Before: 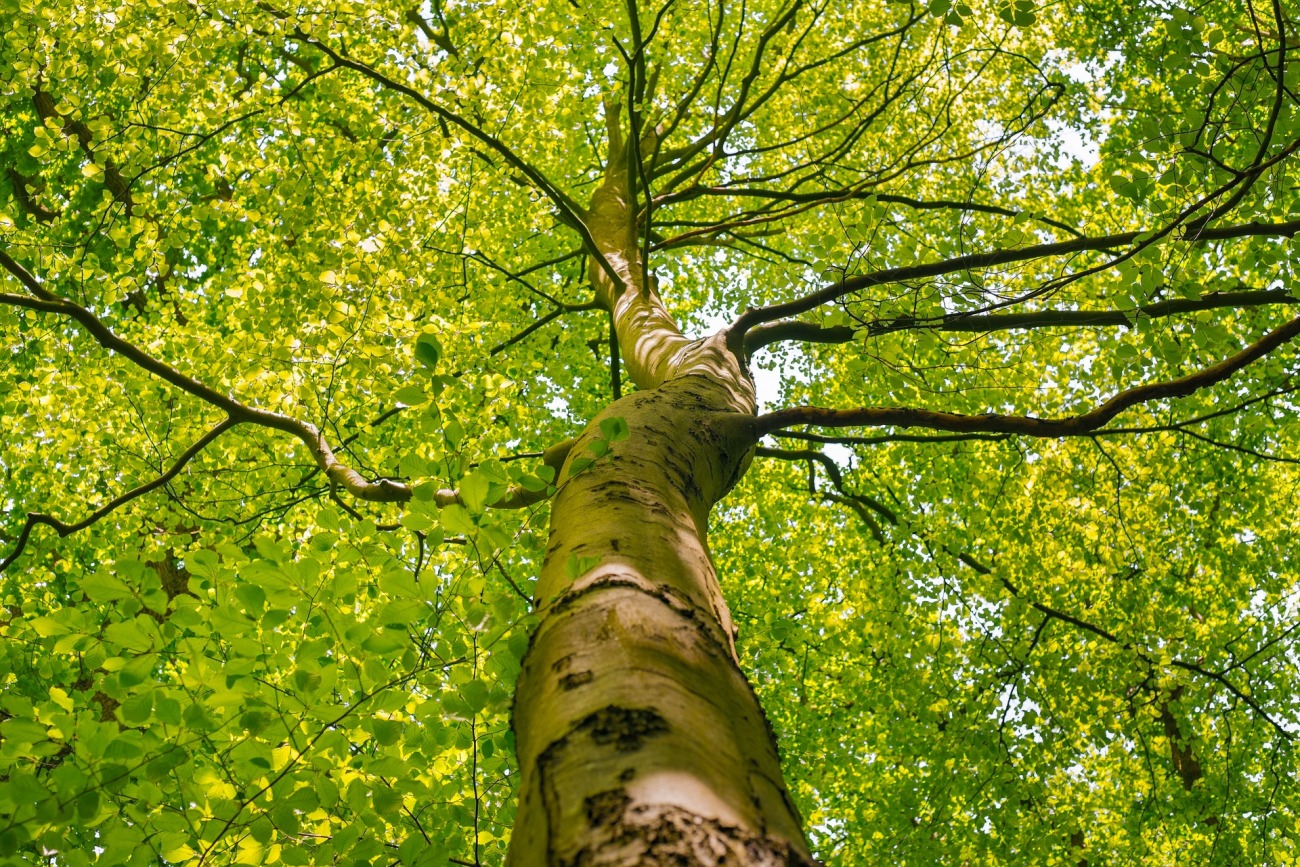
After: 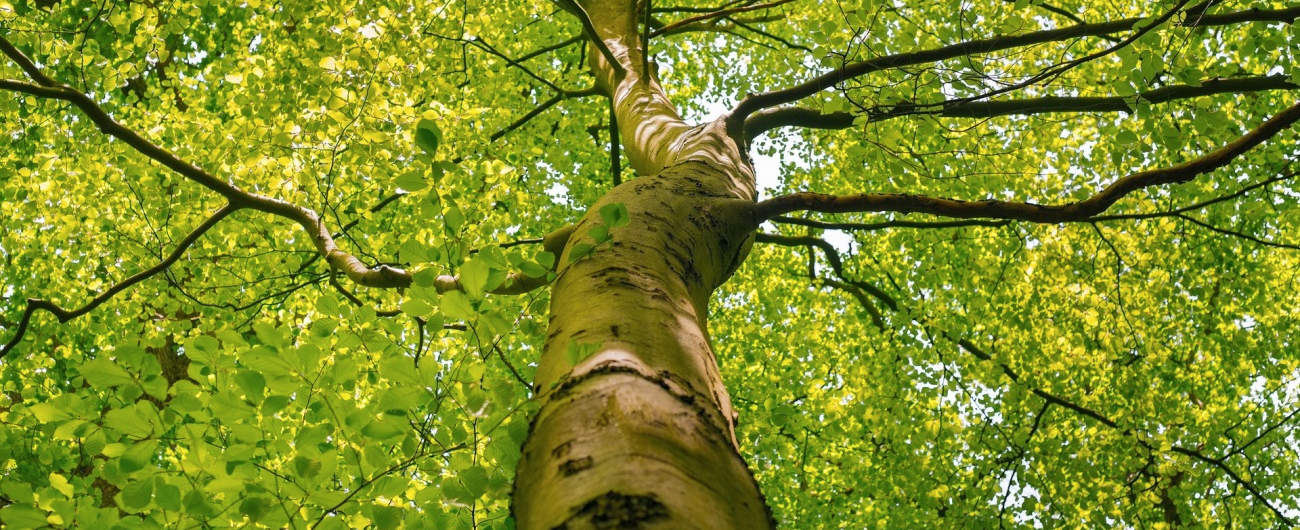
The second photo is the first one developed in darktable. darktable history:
contrast brightness saturation: saturation -0.048
crop and rotate: top 24.816%, bottom 14.024%
